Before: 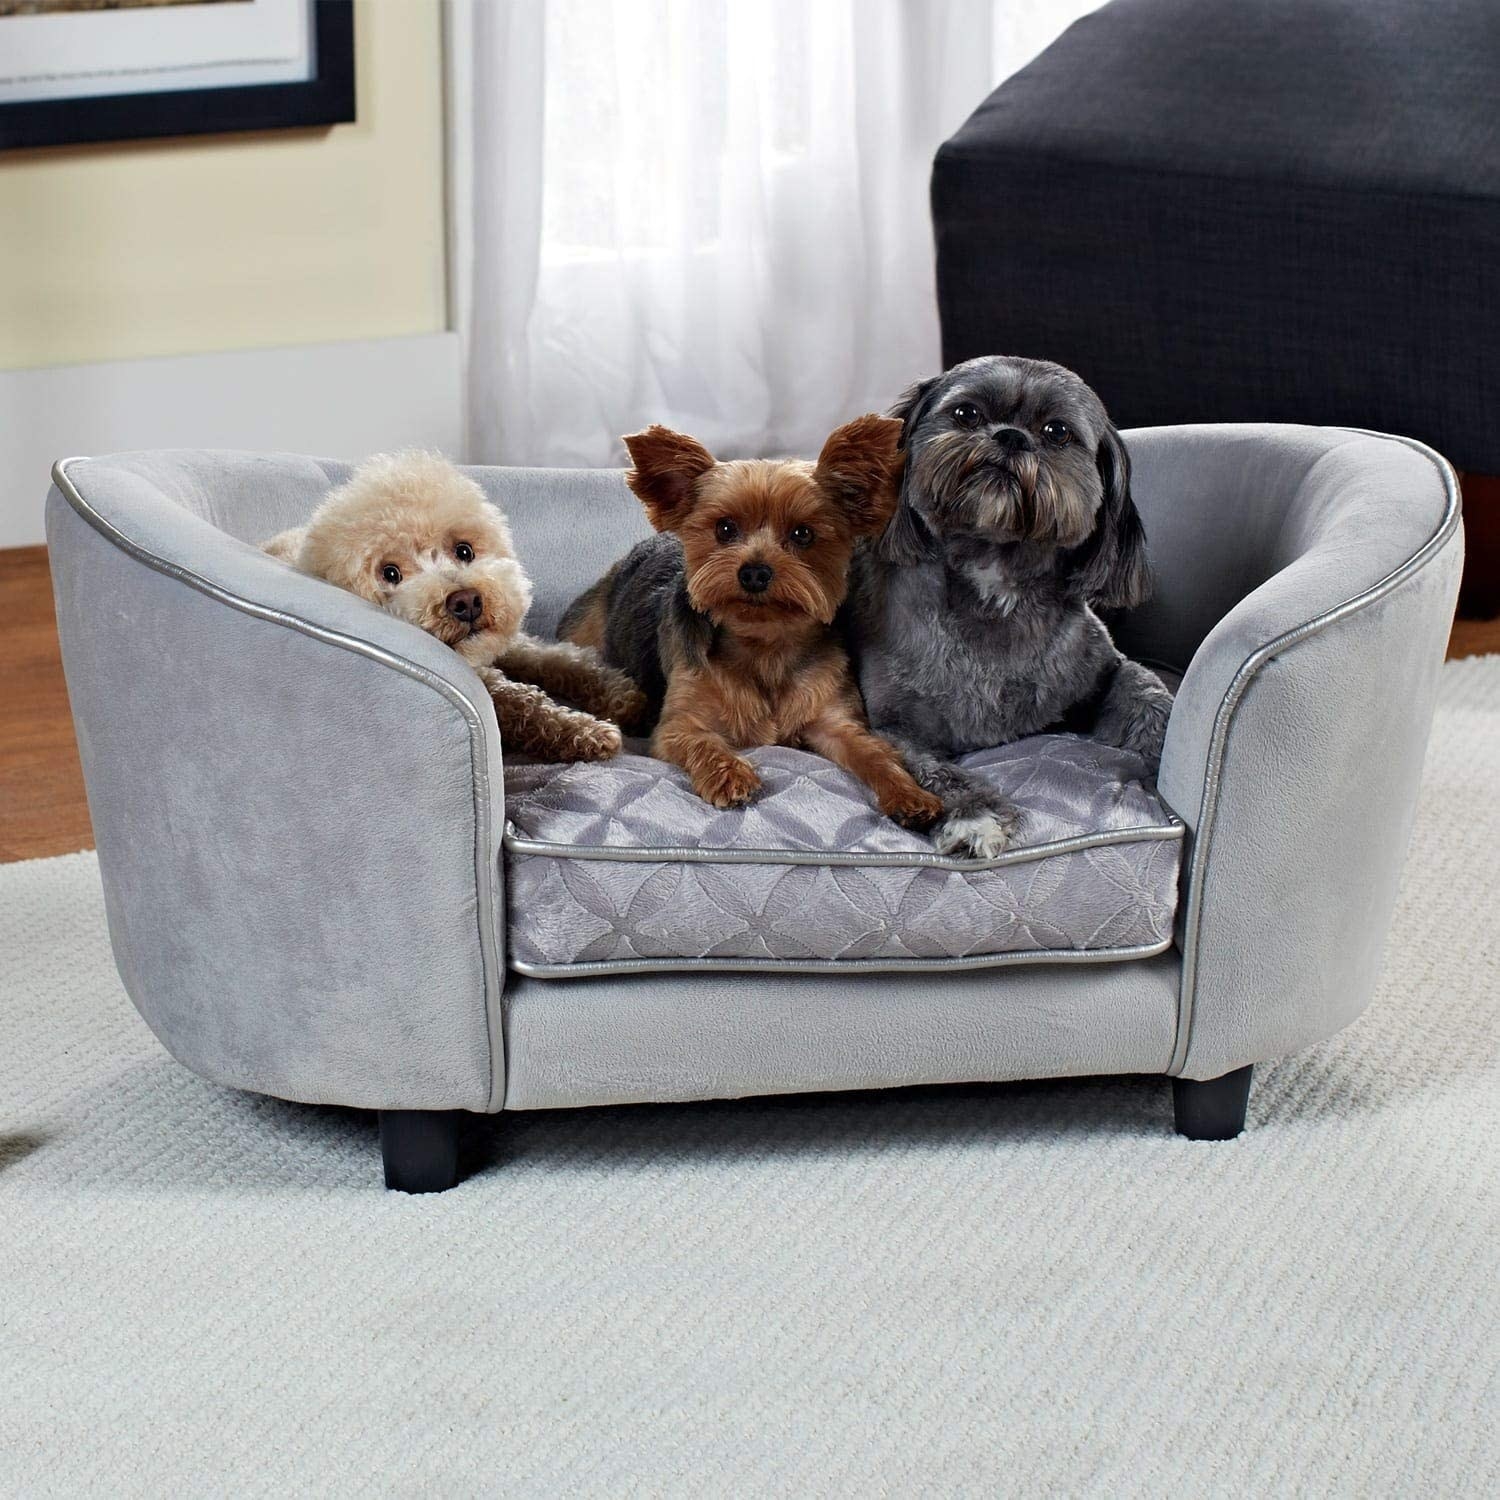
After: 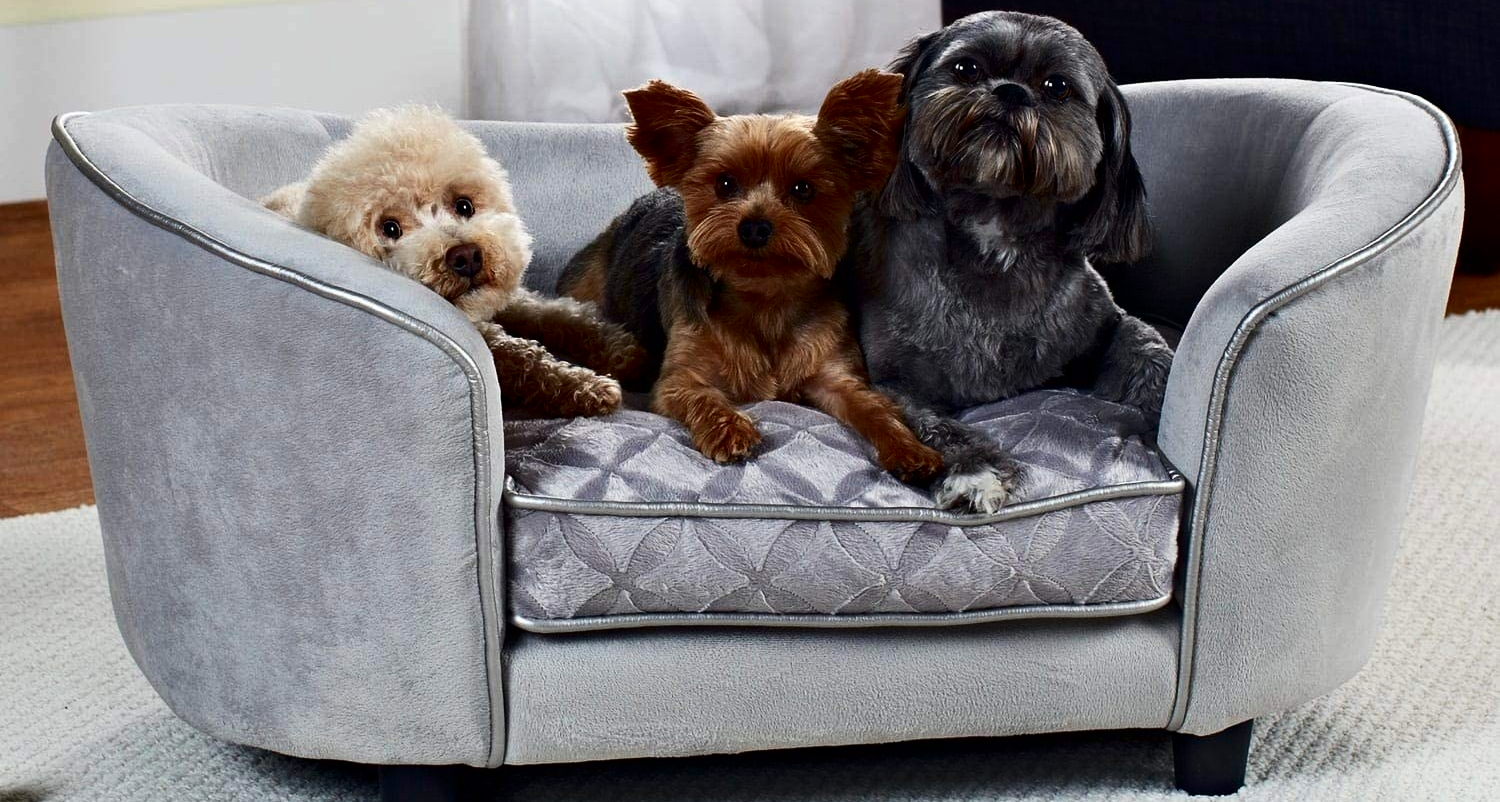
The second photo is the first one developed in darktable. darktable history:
crop and rotate: top 23.043%, bottom 23.437%
contrast brightness saturation: contrast 0.2, brightness -0.11, saturation 0.1
